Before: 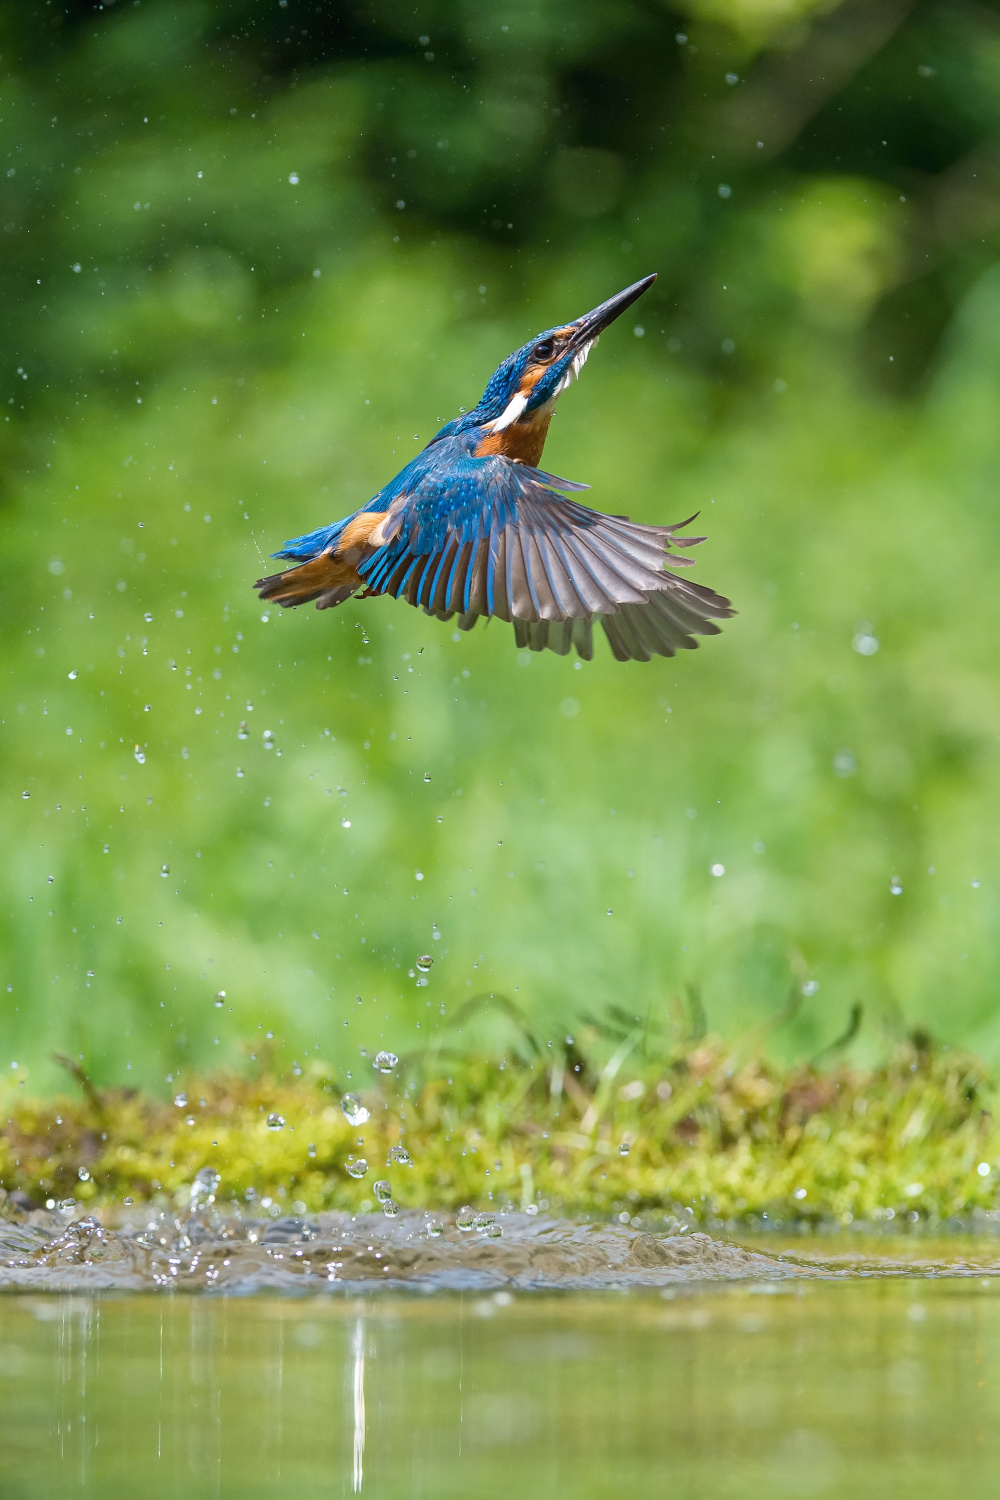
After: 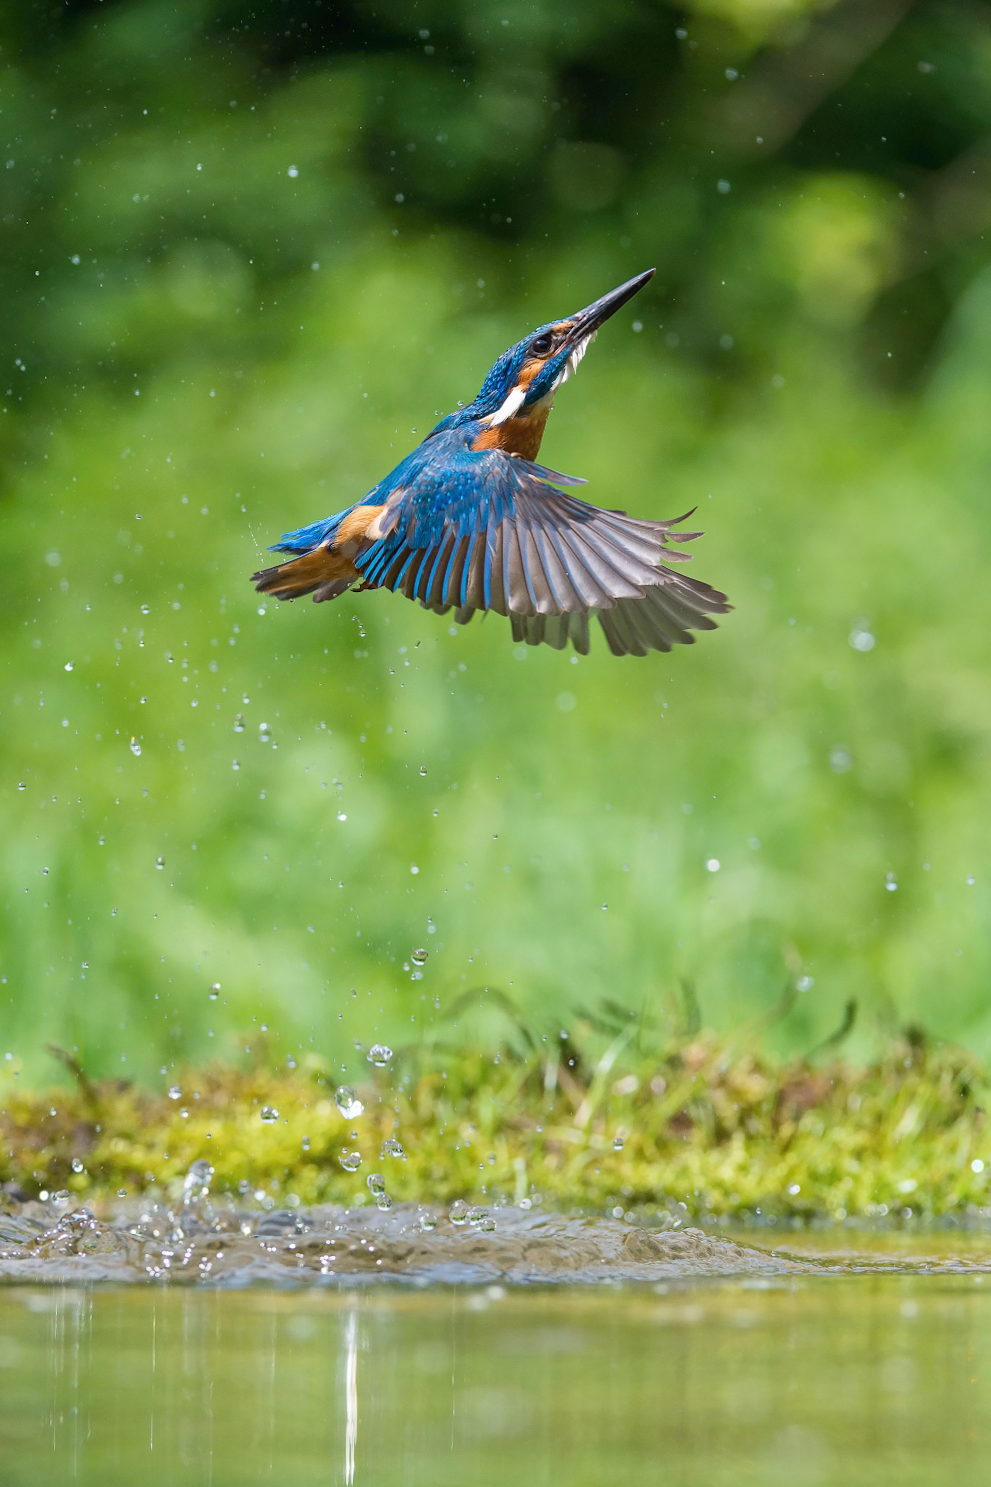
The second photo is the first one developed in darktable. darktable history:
crop and rotate: angle -0.316°
